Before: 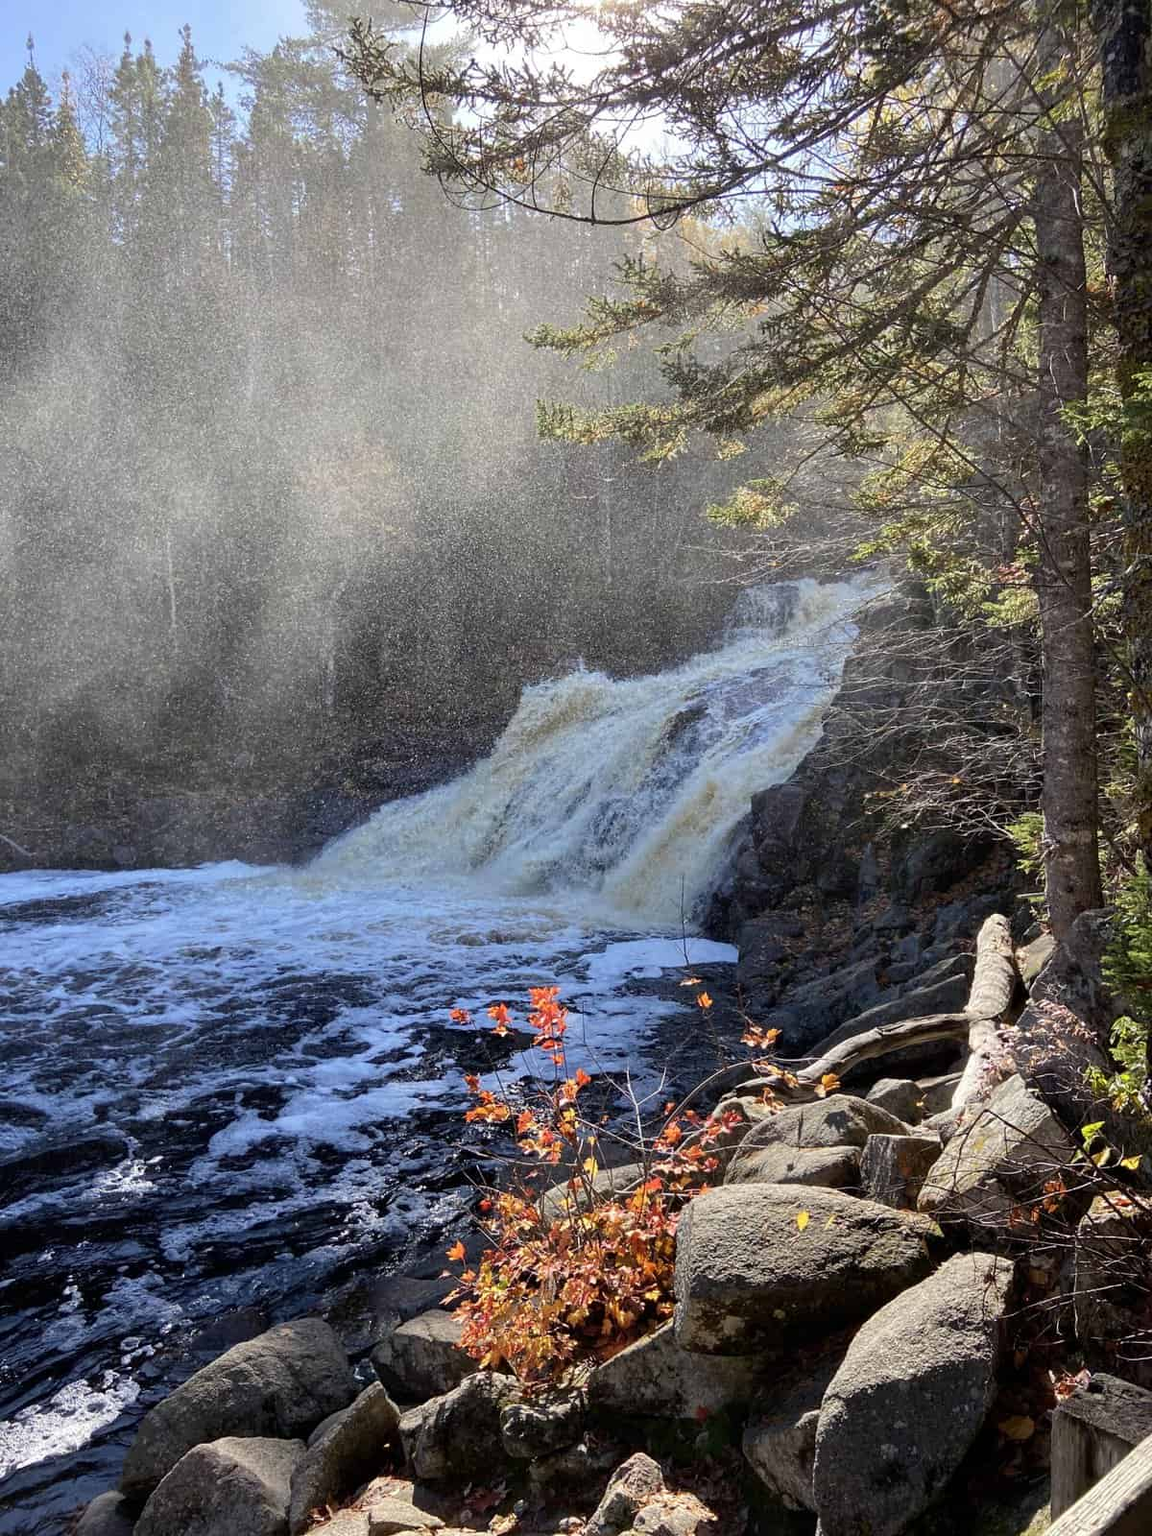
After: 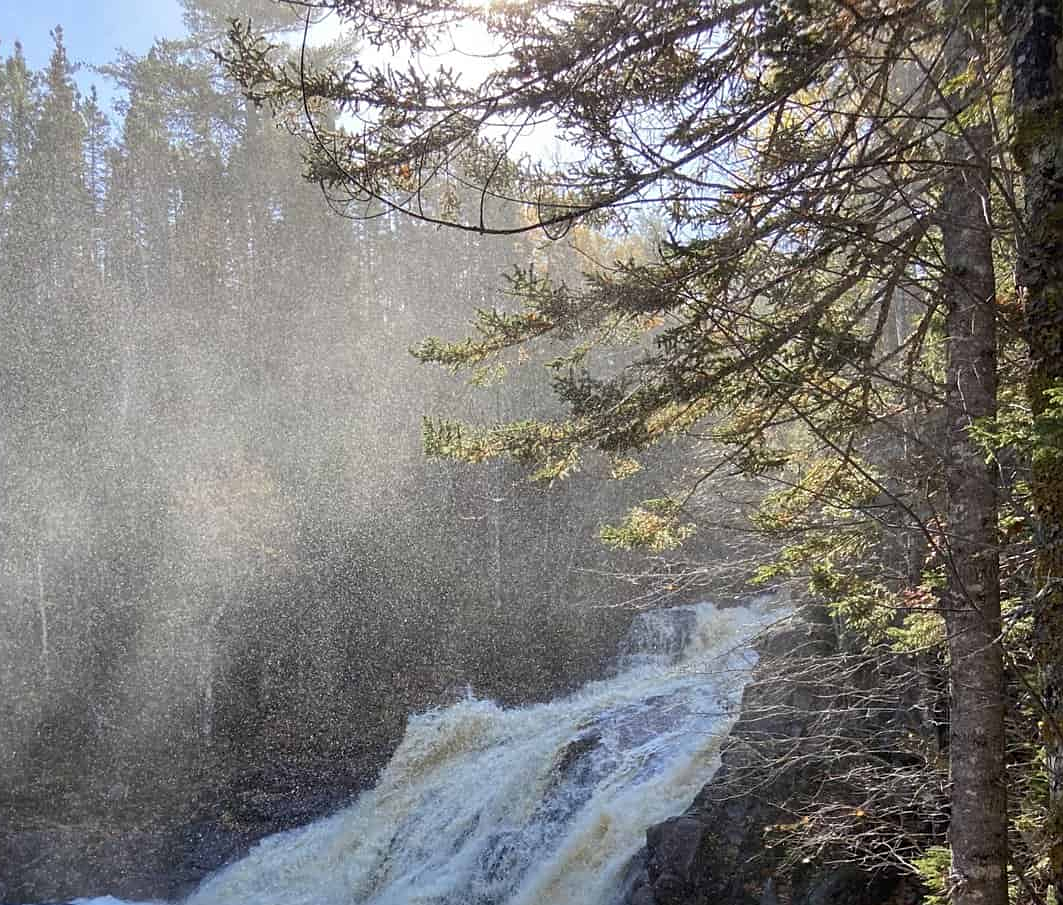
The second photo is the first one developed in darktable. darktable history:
base curve: preserve colors none
sharpen: amount 0.214
crop and rotate: left 11.403%, bottom 43.41%
